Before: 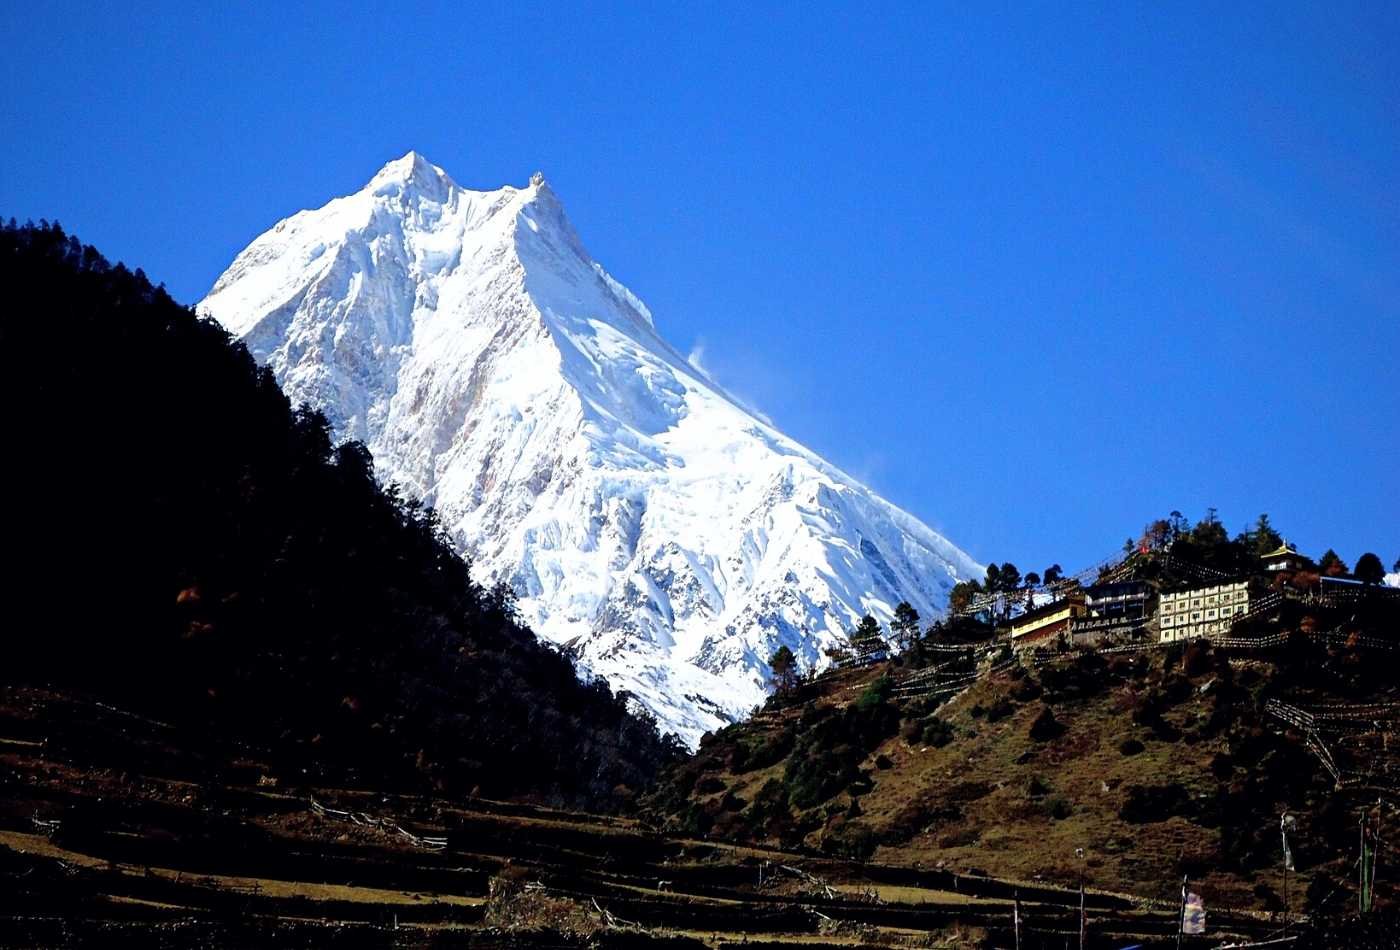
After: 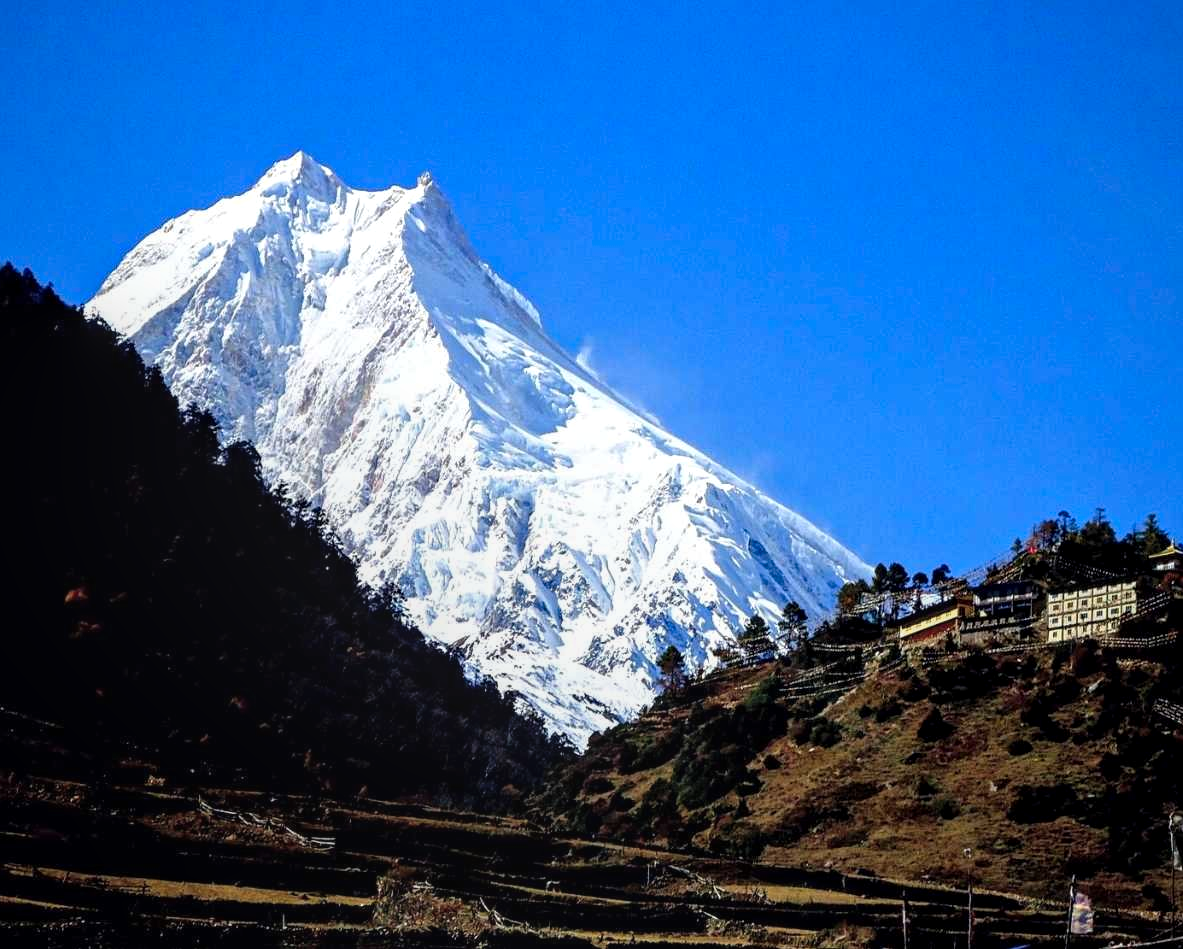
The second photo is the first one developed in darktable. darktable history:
color zones: curves: ch1 [(0.309, 0.524) (0.41, 0.329) (0.508, 0.509)]; ch2 [(0.25, 0.457) (0.75, 0.5)]
local contrast: on, module defaults
crop: left 8.011%, right 7.43%
